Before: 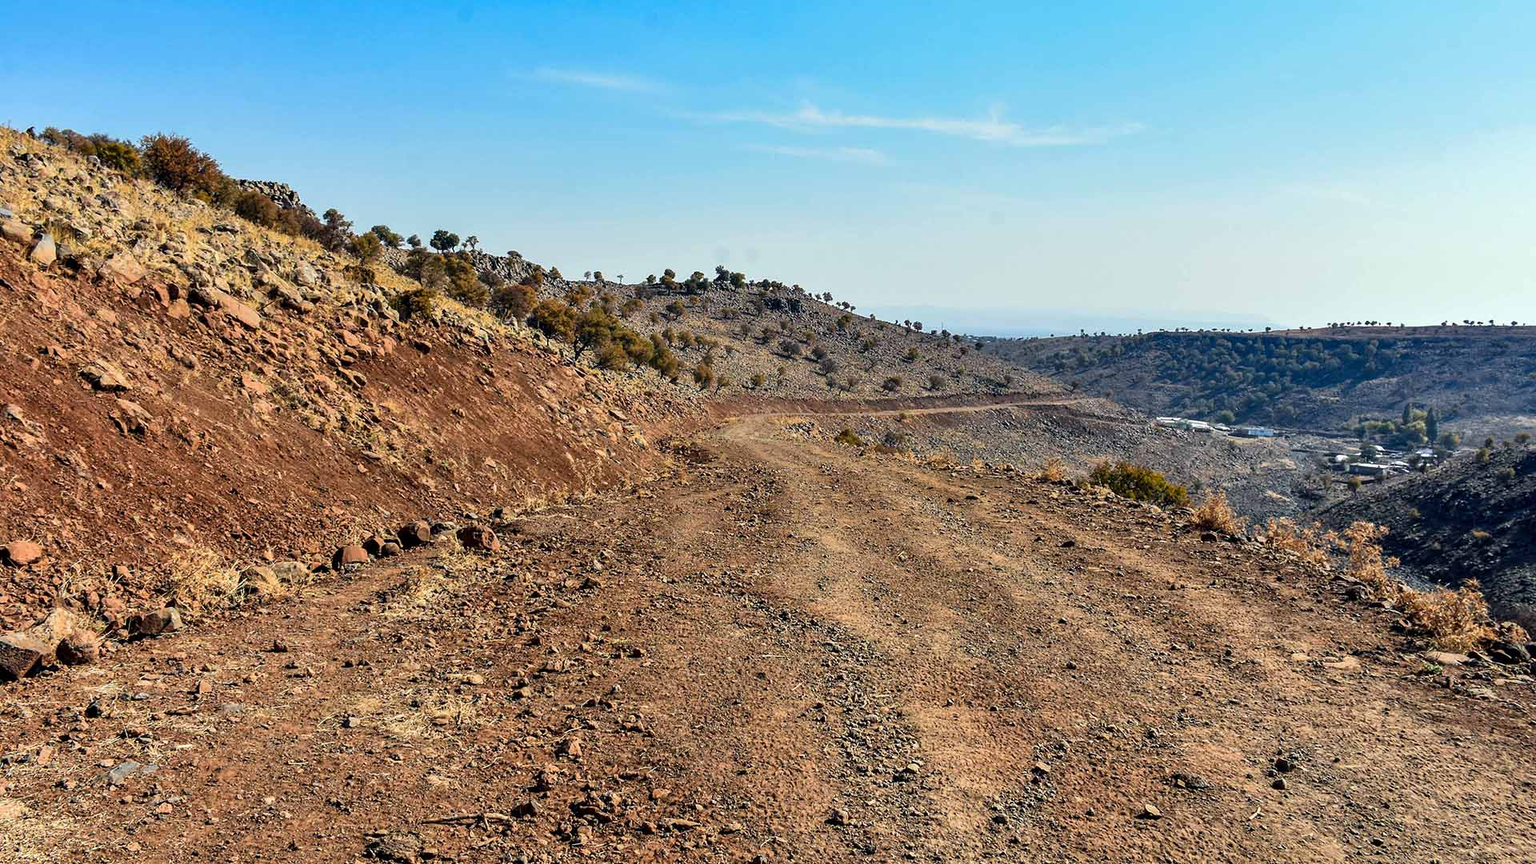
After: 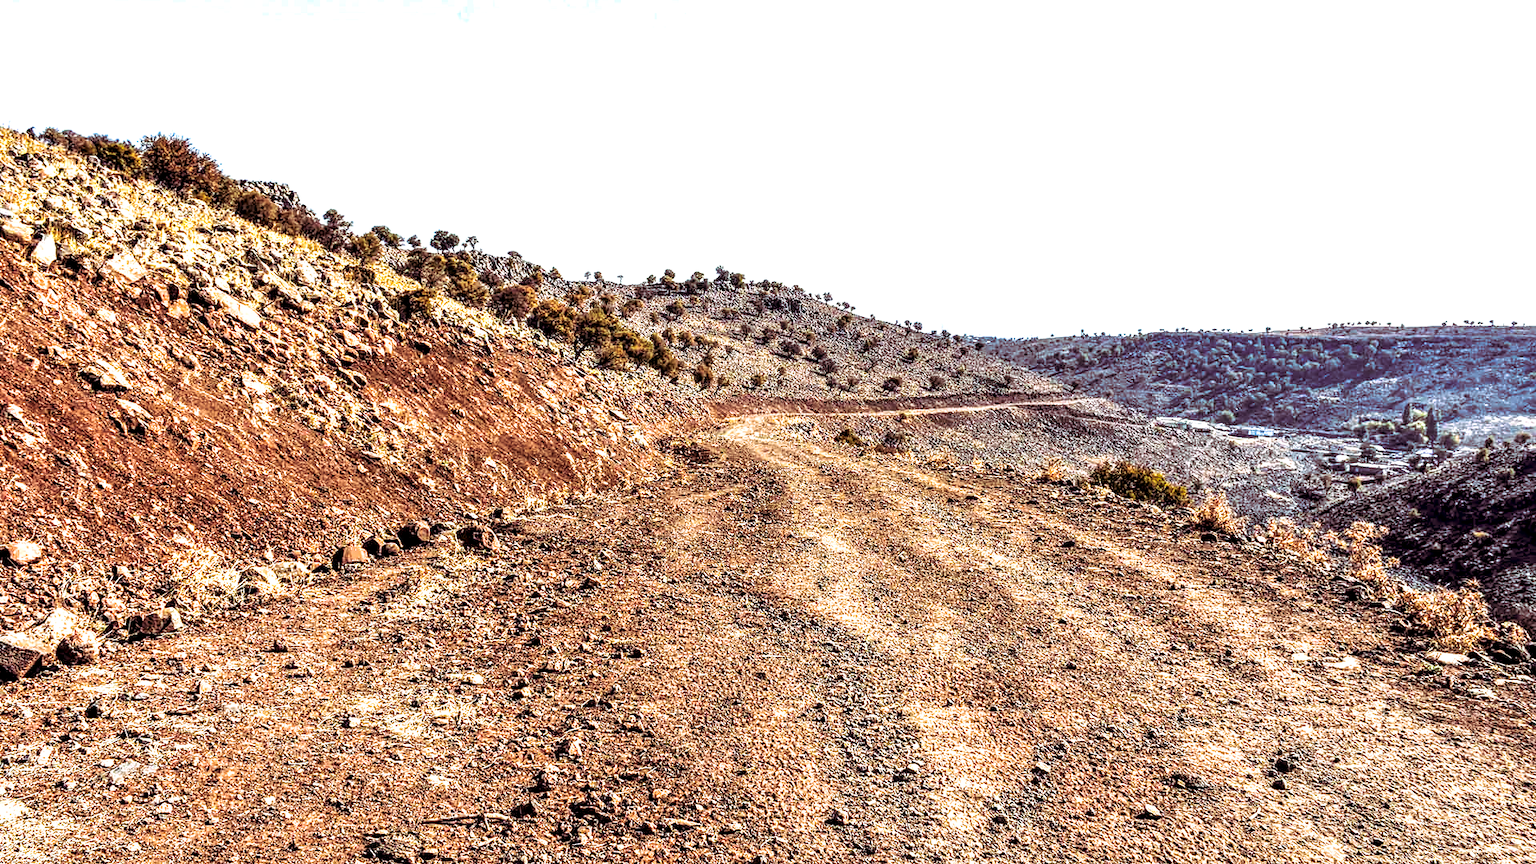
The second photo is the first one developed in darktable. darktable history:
split-toning: highlights › hue 298.8°, highlights › saturation 0.73, compress 41.76%
color balance: output saturation 110%
local contrast: highlights 19%, detail 186%
exposure: black level correction 0, exposure 1.1 EV, compensate exposure bias true, compensate highlight preservation false
